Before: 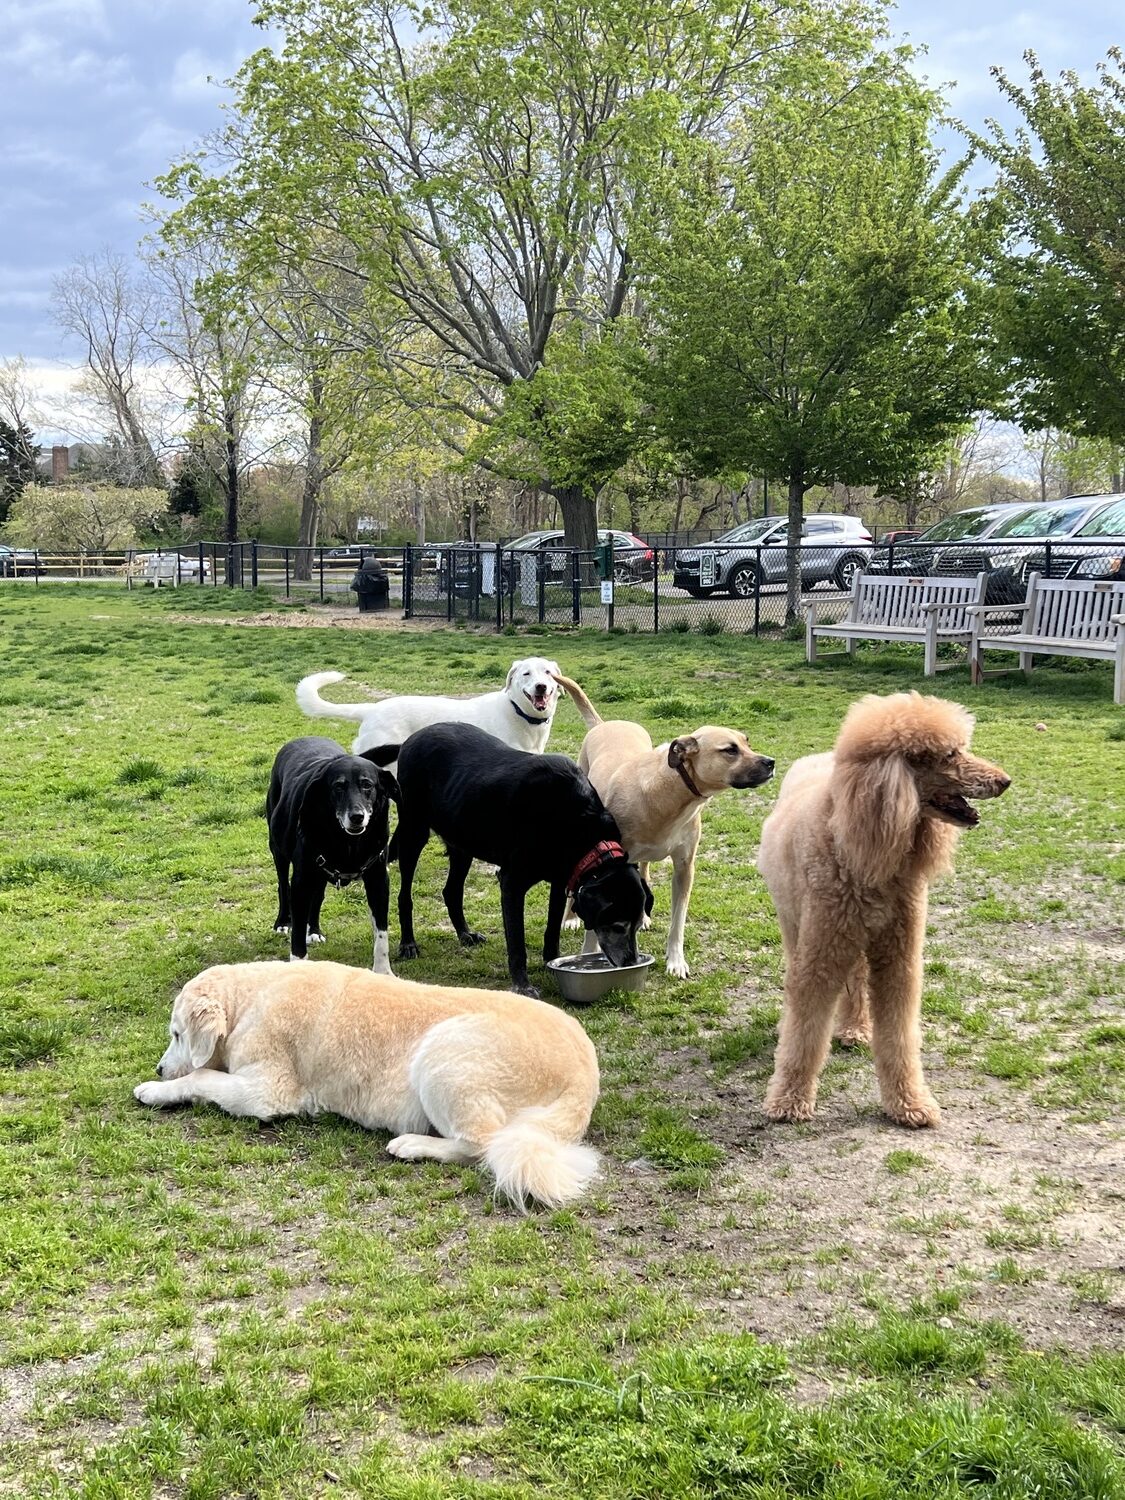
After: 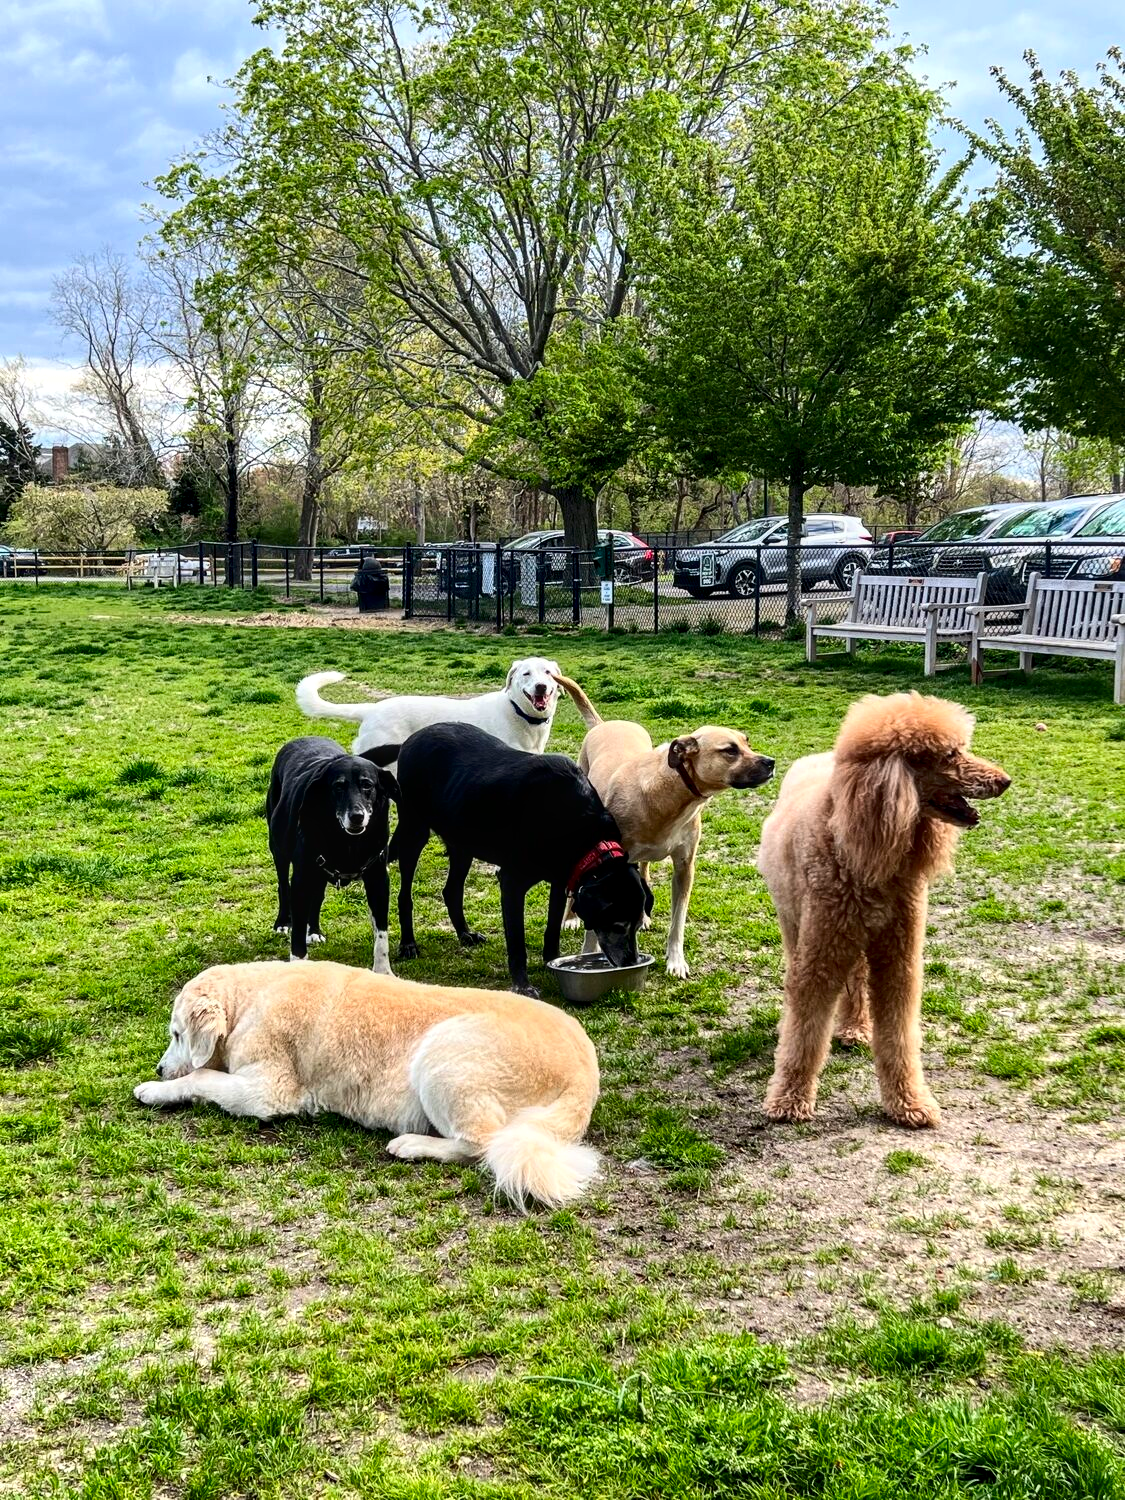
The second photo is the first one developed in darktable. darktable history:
contrast brightness saturation: contrast 0.193, brightness -0.106, saturation 0.207
local contrast: detail 130%
